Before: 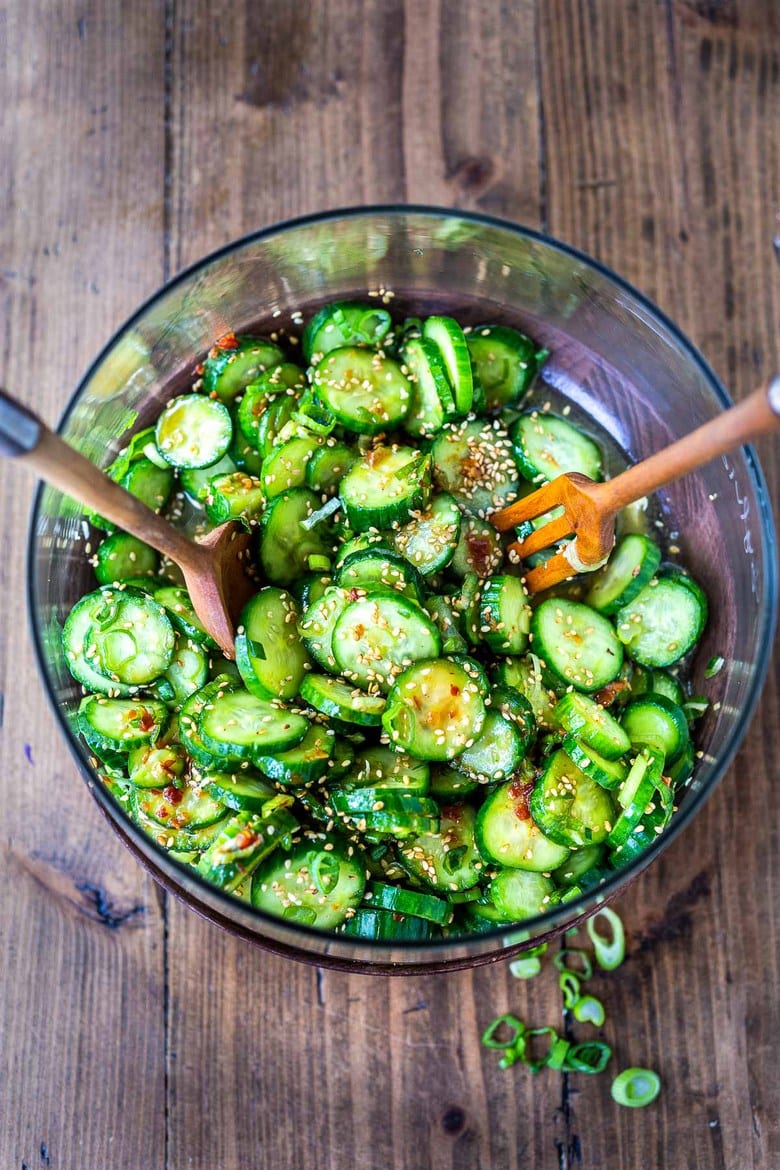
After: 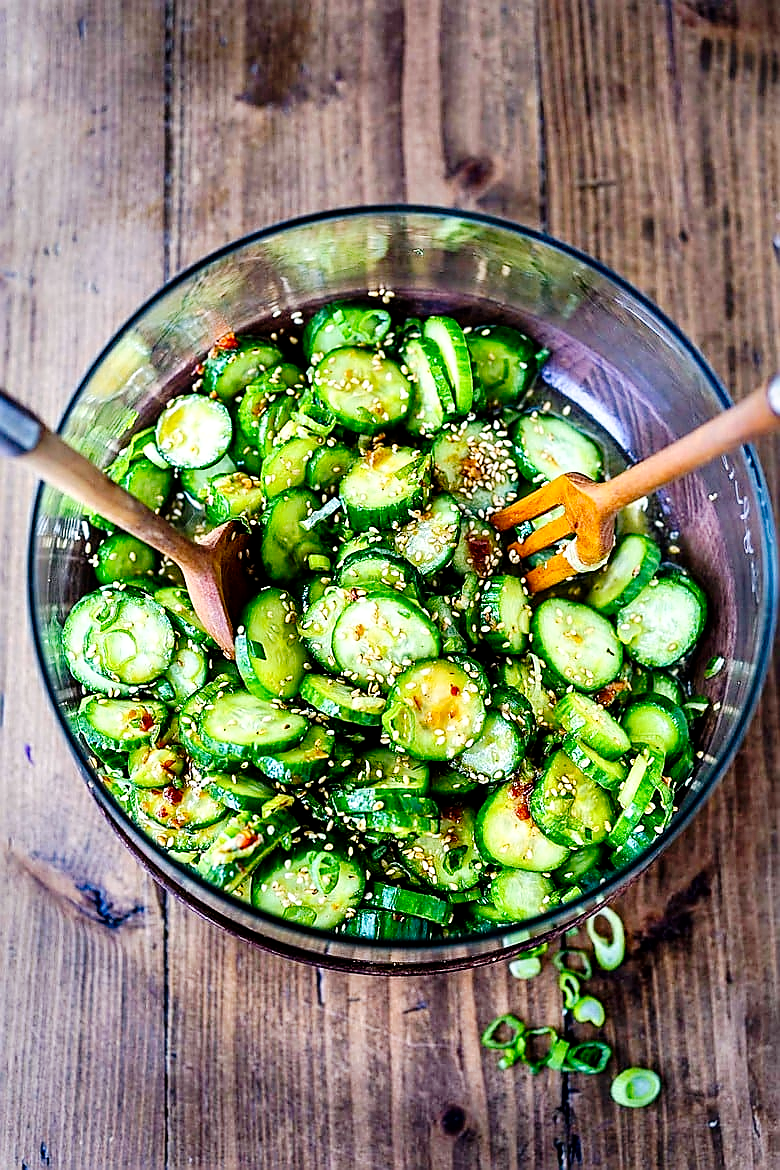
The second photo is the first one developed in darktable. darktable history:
local contrast: mode bilateral grid, contrast 21, coarseness 49, detail 119%, midtone range 0.2
tone curve: curves: ch0 [(0, 0) (0.003, 0) (0.011, 0.001) (0.025, 0.003) (0.044, 0.005) (0.069, 0.013) (0.1, 0.024) (0.136, 0.04) (0.177, 0.087) (0.224, 0.148) (0.277, 0.238) (0.335, 0.335) (0.399, 0.43) (0.468, 0.524) (0.543, 0.621) (0.623, 0.712) (0.709, 0.788) (0.801, 0.867) (0.898, 0.947) (1, 1)], preserve colors none
sharpen: radius 1.355, amount 1.266, threshold 0.653
